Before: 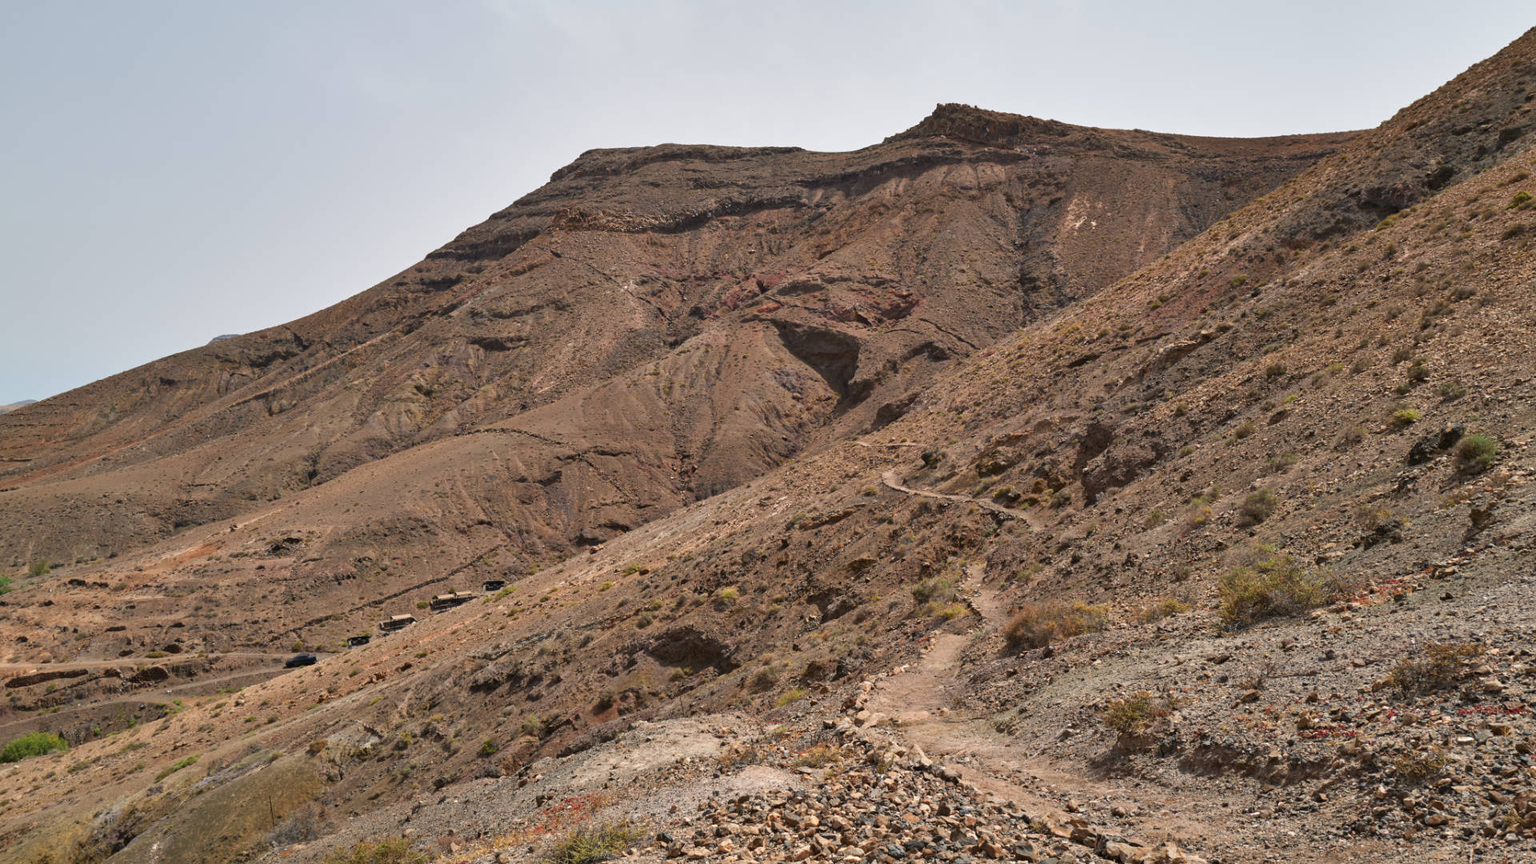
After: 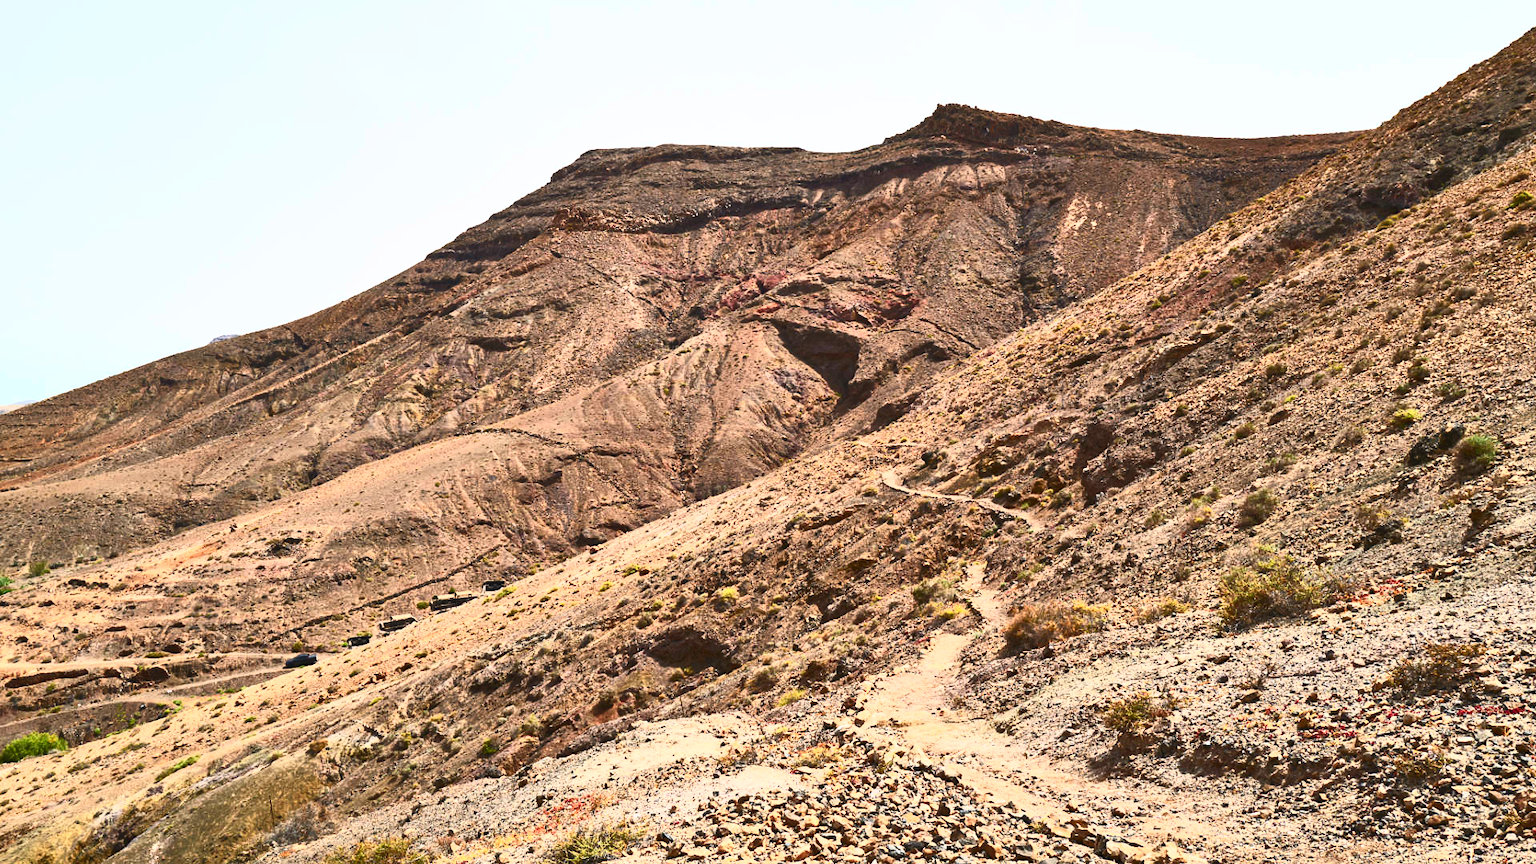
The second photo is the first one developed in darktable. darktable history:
contrast brightness saturation: contrast 0.841, brightness 0.6, saturation 0.571
